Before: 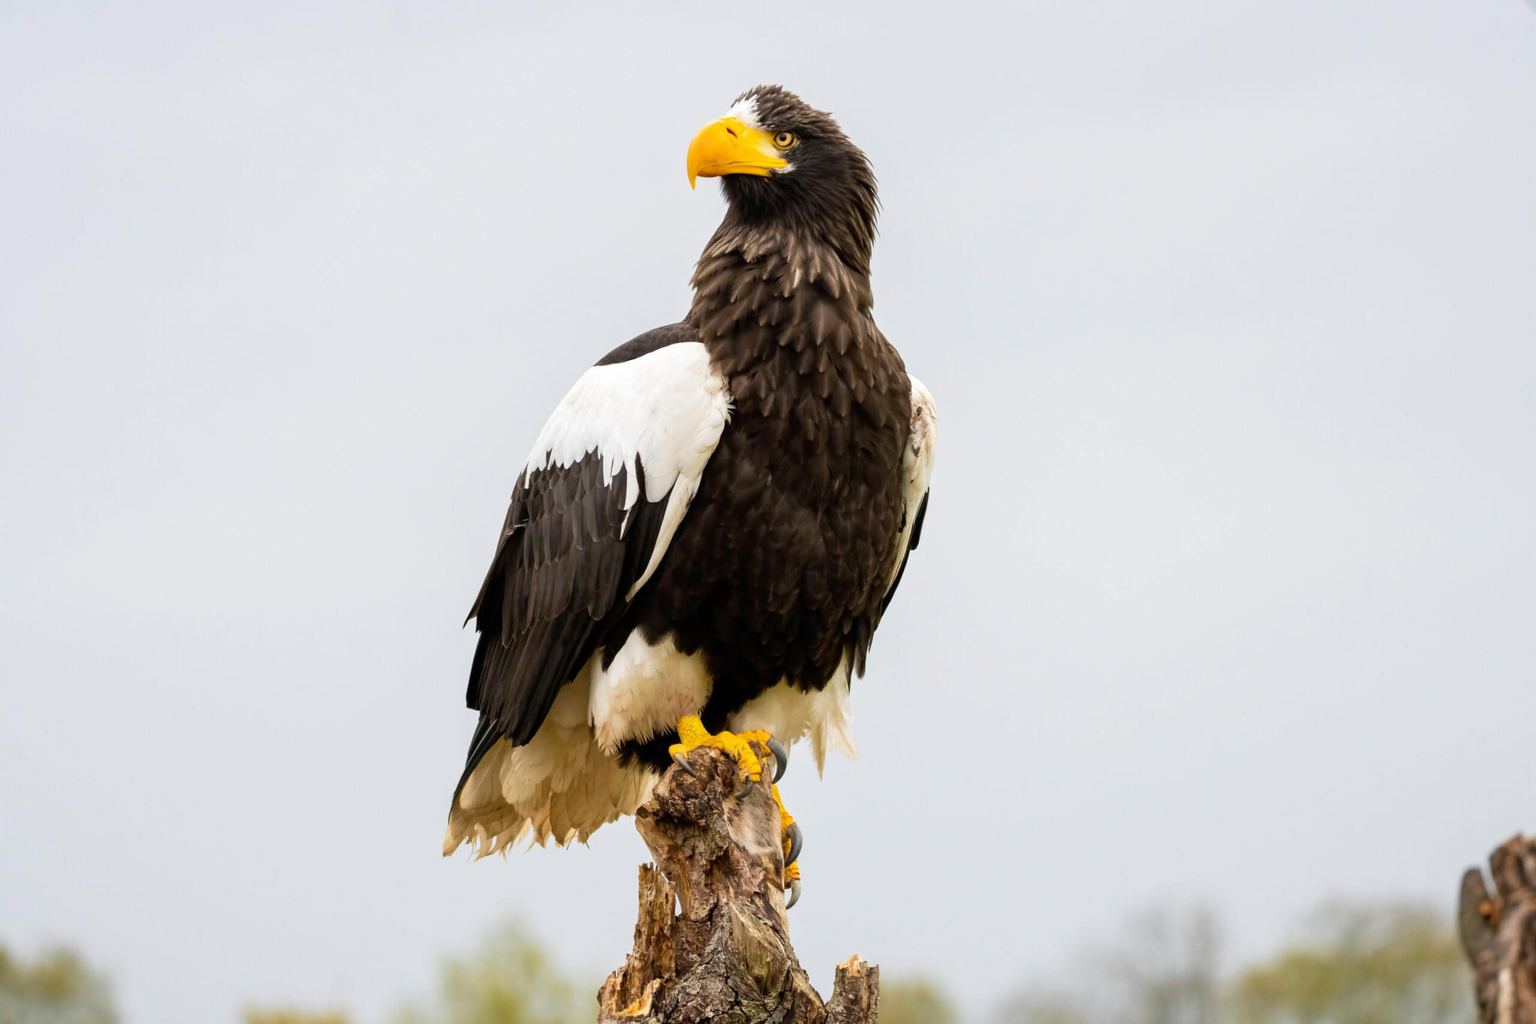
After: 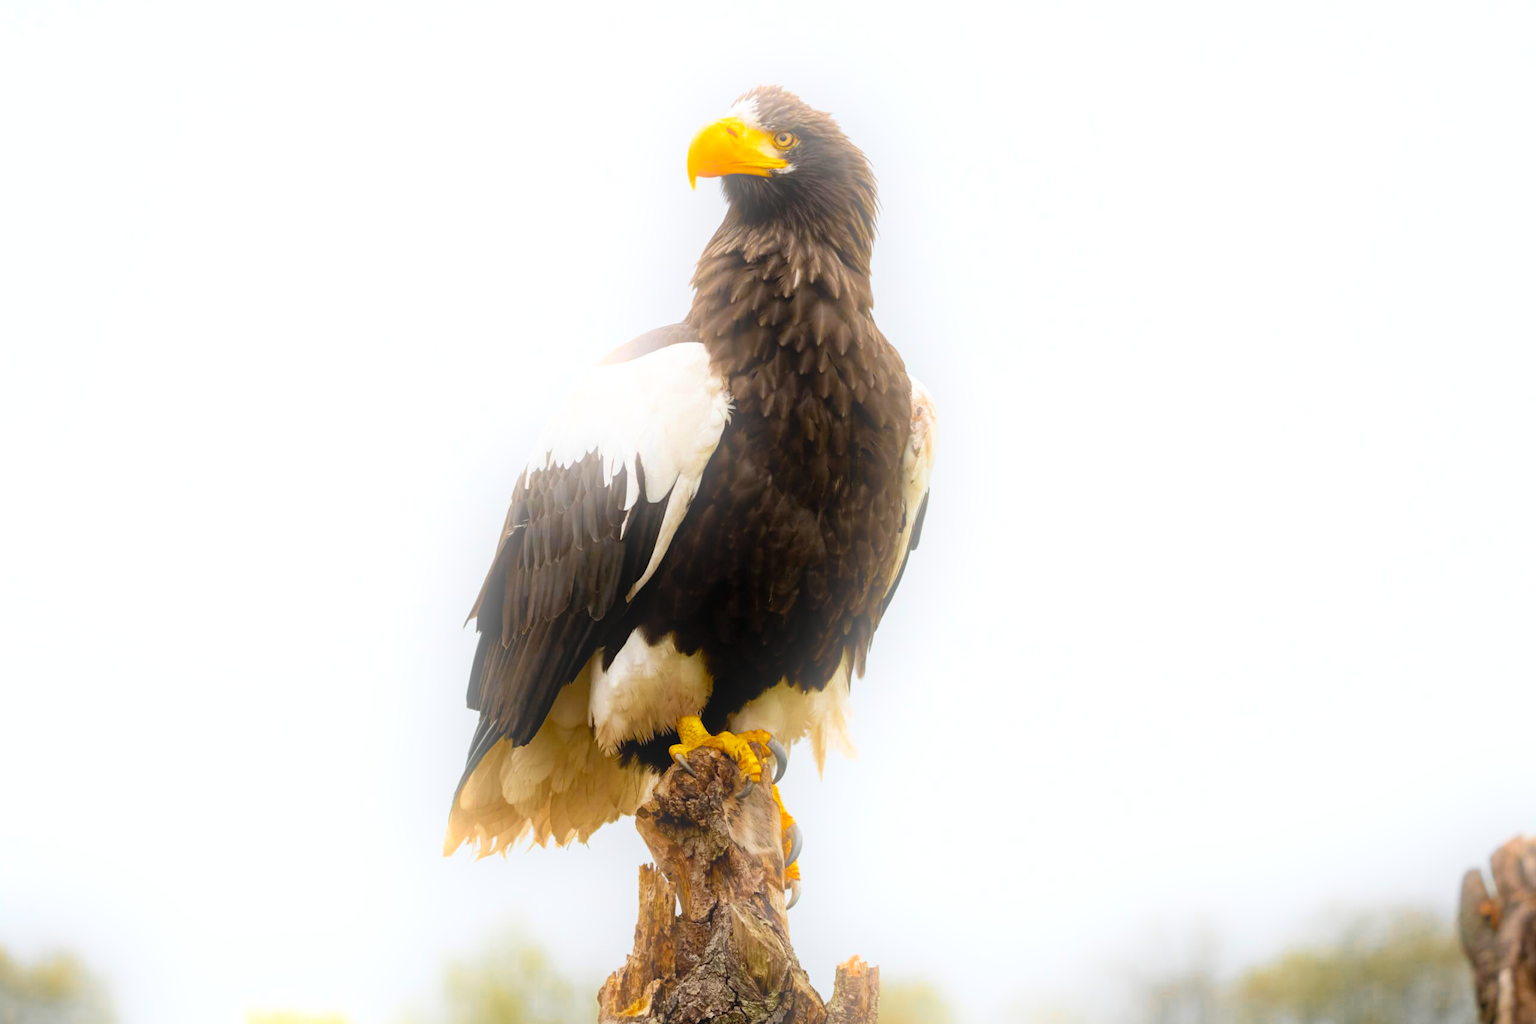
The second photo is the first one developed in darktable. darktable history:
exposure: black level correction 0.001, compensate highlight preservation false
bloom: on, module defaults
color zones: curves: ch0 [(0.11, 0.396) (0.195, 0.36) (0.25, 0.5) (0.303, 0.412) (0.357, 0.544) (0.75, 0.5) (0.967, 0.328)]; ch1 [(0, 0.468) (0.112, 0.512) (0.202, 0.6) (0.25, 0.5) (0.307, 0.352) (0.357, 0.544) (0.75, 0.5) (0.963, 0.524)]
